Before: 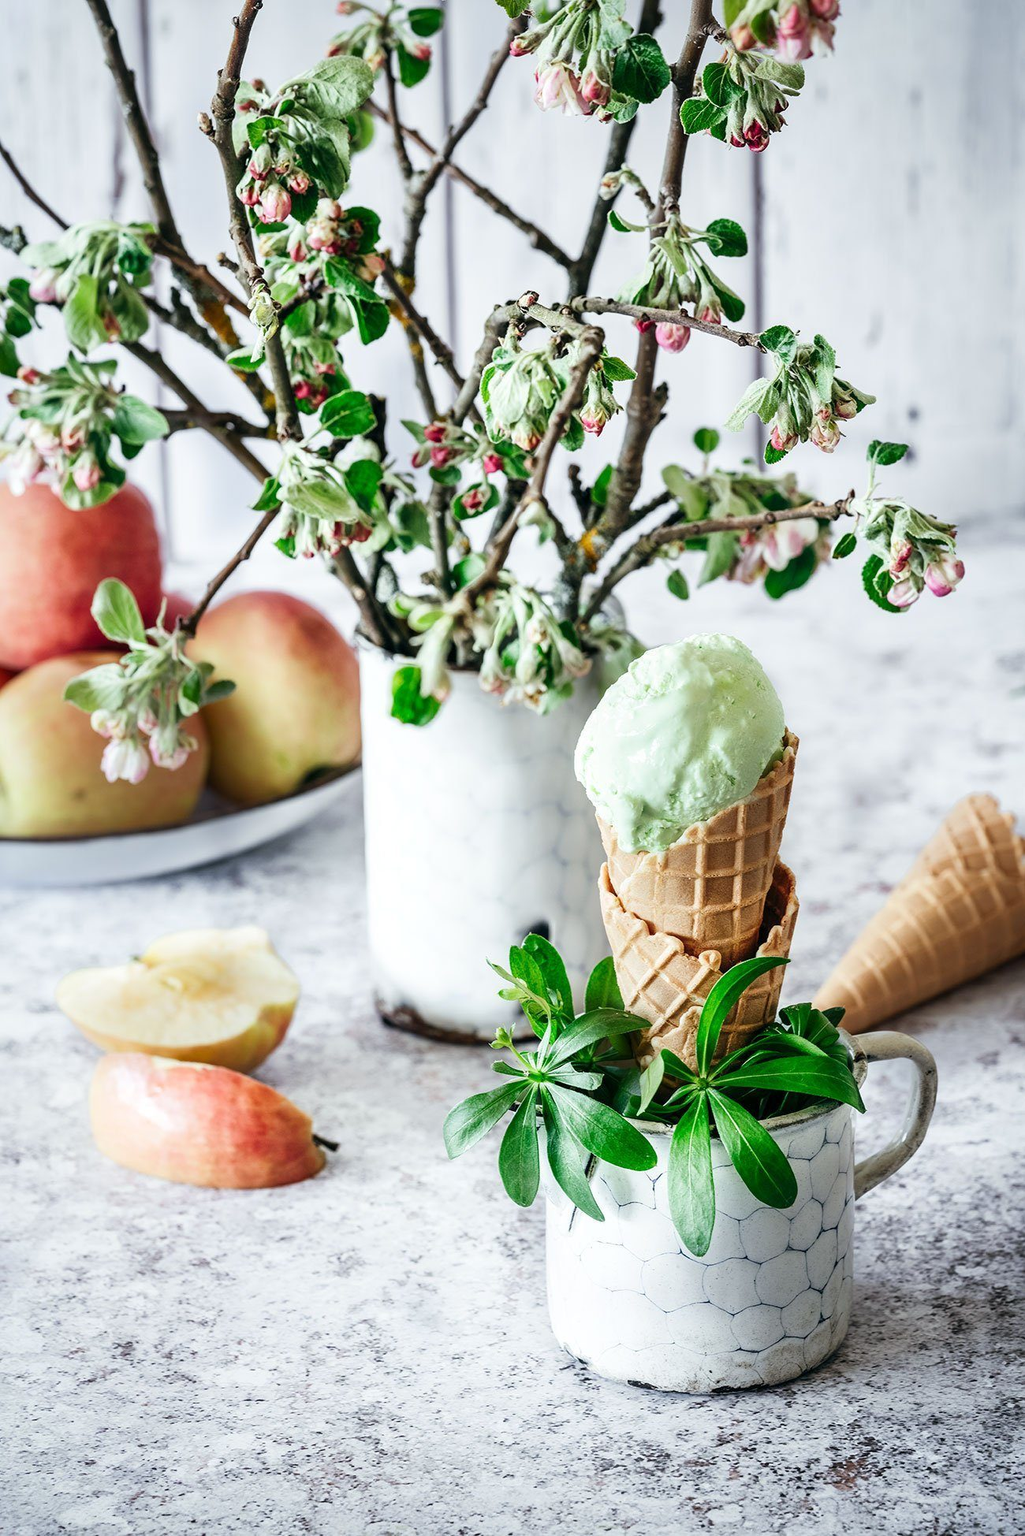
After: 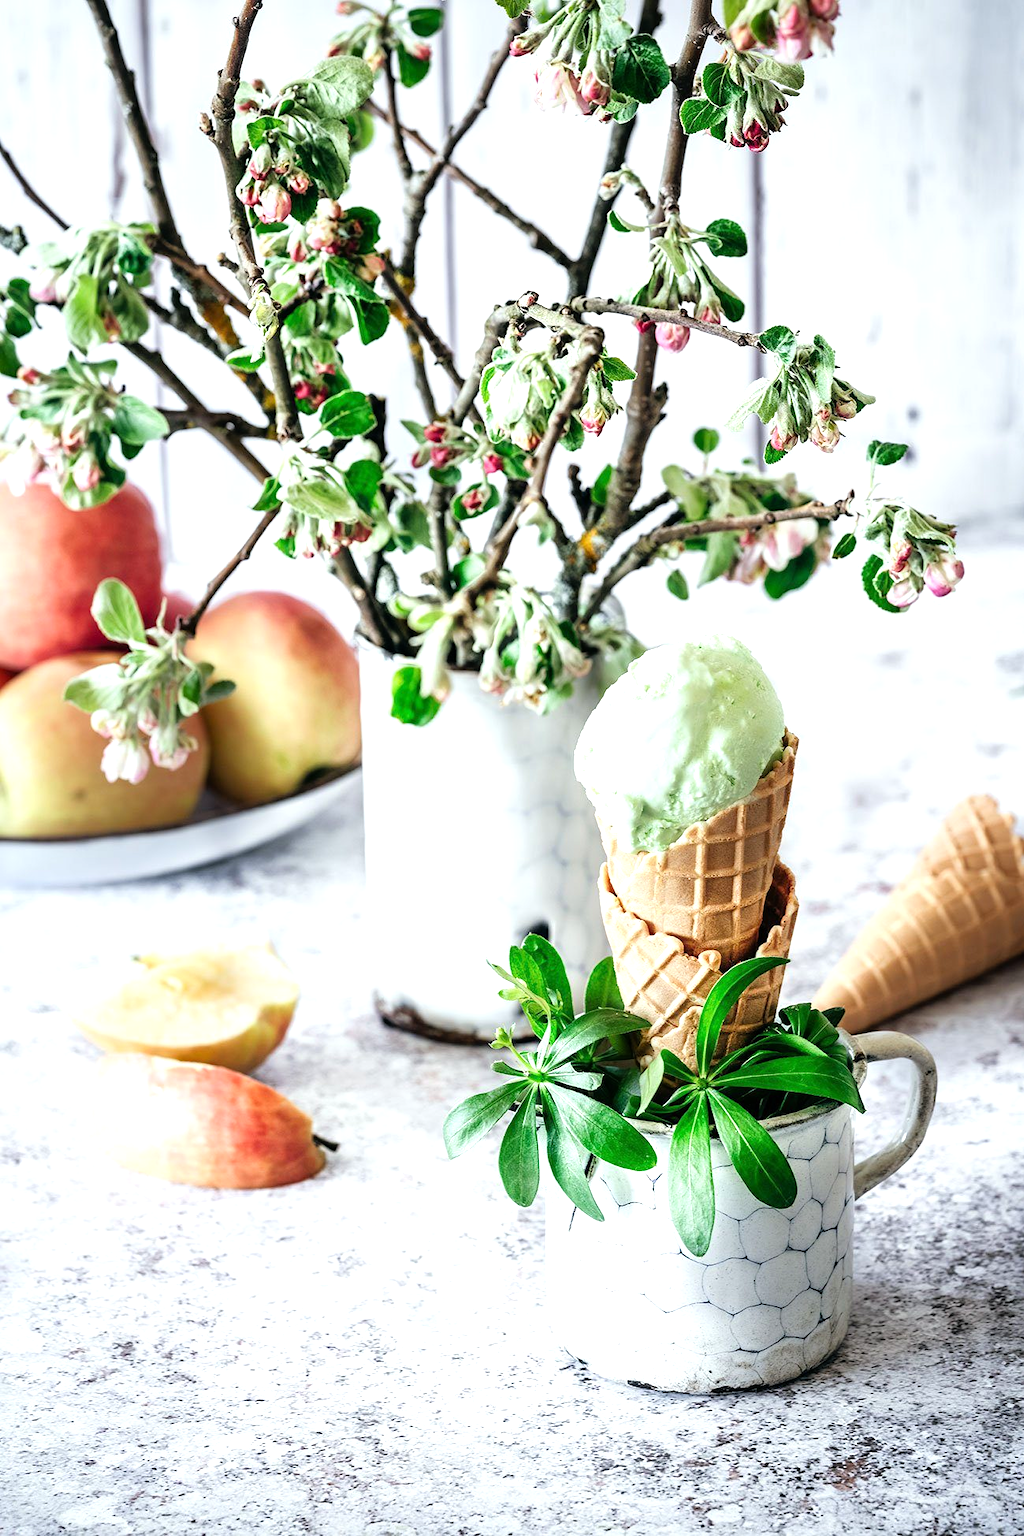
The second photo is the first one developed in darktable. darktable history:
rgb curve: curves: ch0 [(0, 0) (0.136, 0.078) (0.262, 0.245) (0.414, 0.42) (1, 1)], compensate middle gray true, preserve colors basic power
exposure: exposure 0.496 EV, compensate highlight preservation false
